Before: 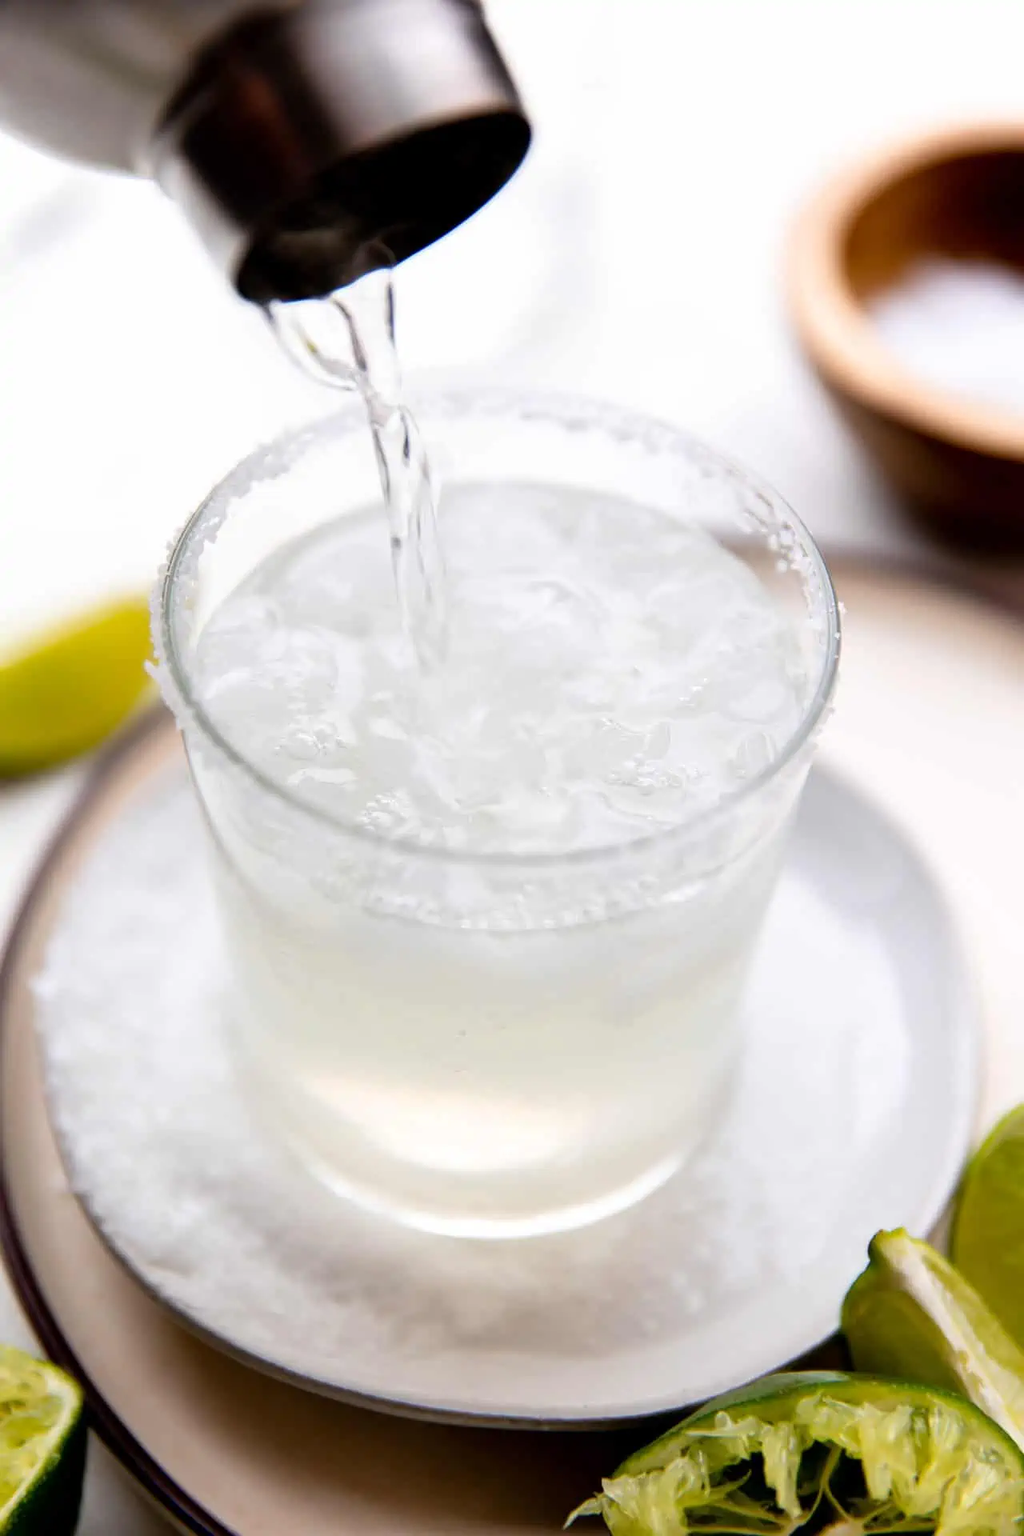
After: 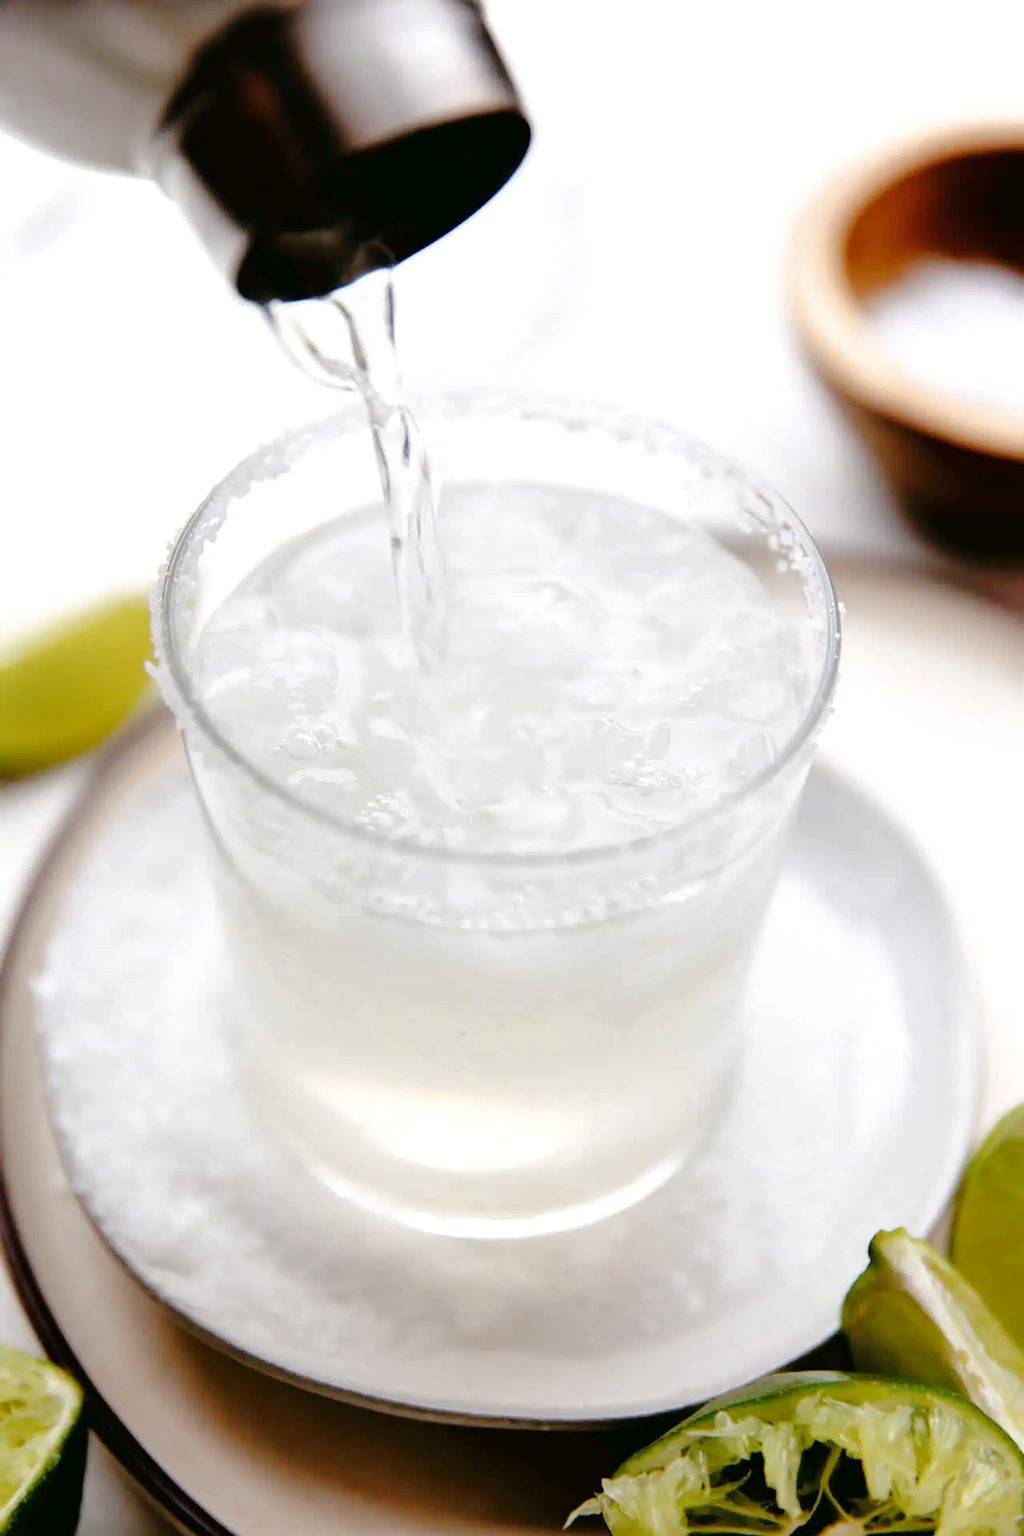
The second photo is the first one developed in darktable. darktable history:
tone curve: curves: ch0 [(0, 0) (0.003, 0.021) (0.011, 0.021) (0.025, 0.021) (0.044, 0.033) (0.069, 0.053) (0.1, 0.08) (0.136, 0.114) (0.177, 0.171) (0.224, 0.246) (0.277, 0.332) (0.335, 0.424) (0.399, 0.496) (0.468, 0.561) (0.543, 0.627) (0.623, 0.685) (0.709, 0.741) (0.801, 0.813) (0.898, 0.902) (1, 1)], preserve colors none
color look up table: target L [91.12, 90.51, 84.16, 88.15, 67.76, 62.57, 68.54, 52.4, 55.47, 40.87, 33.34, 28.02, 10.64, 200.81, 102.91, 82.54, 79.87, 71.16, 63.01, 63.28, 53.47, 46, 38.47, 38.29, 29.64, 17.47, 15.26, 86.64, 82.88, 80.1, 71.45, 72.54, 72.09, 57.84, 55.3, 50.35, 49.29, 57.41, 46.11, 43.75, 22.74, 24.14, 4.224, 93.89, 87.24, 75.81, 72.88, 52.91, 41.37], target a [-16.34, -8.519, -38.83, -38.19, -34.72, -60.11, -43.55, -30.74, -18.04, -39.91, -19.46, -22.47, -11.73, 0, 0, 17.7, 9.004, 28.85, 51.3, 9.421, 79.75, 36.06, 62.78, 39.73, 5.389, 27.4, 21.59, 20.15, 4.984, 5.398, 43.66, 14.42, 50.46, 62.34, 19.7, 13.23, 47, 17.36, -1.062, 44.59, 11.1, 21.26, 2.908, -17.33, -38.93, -19.23, -23.54, -29.72, -9.114], target b [65.69, 32.44, 53.09, 14.62, 32.96, 55.22, 9.576, 48.93, 10.79, 36.04, 28.69, 18.5, 9.953, -0.001, -0.002, 11.83, 82.67, 59.59, 51.52, 24.35, 25.11, 21.96, 31.71, 39.53, 13.66, 25.9, 6.558, -15.68, -19.21, -3.24, 0.624, -35.31, -34.55, -20.94, -33.02, -9.51, 1.888, -60.44, -45.01, -52.72, -29.27, -62.38, -9.347, 1.437, -8.558, -27.98, -13.54, -5.76, -21.96], num patches 49
